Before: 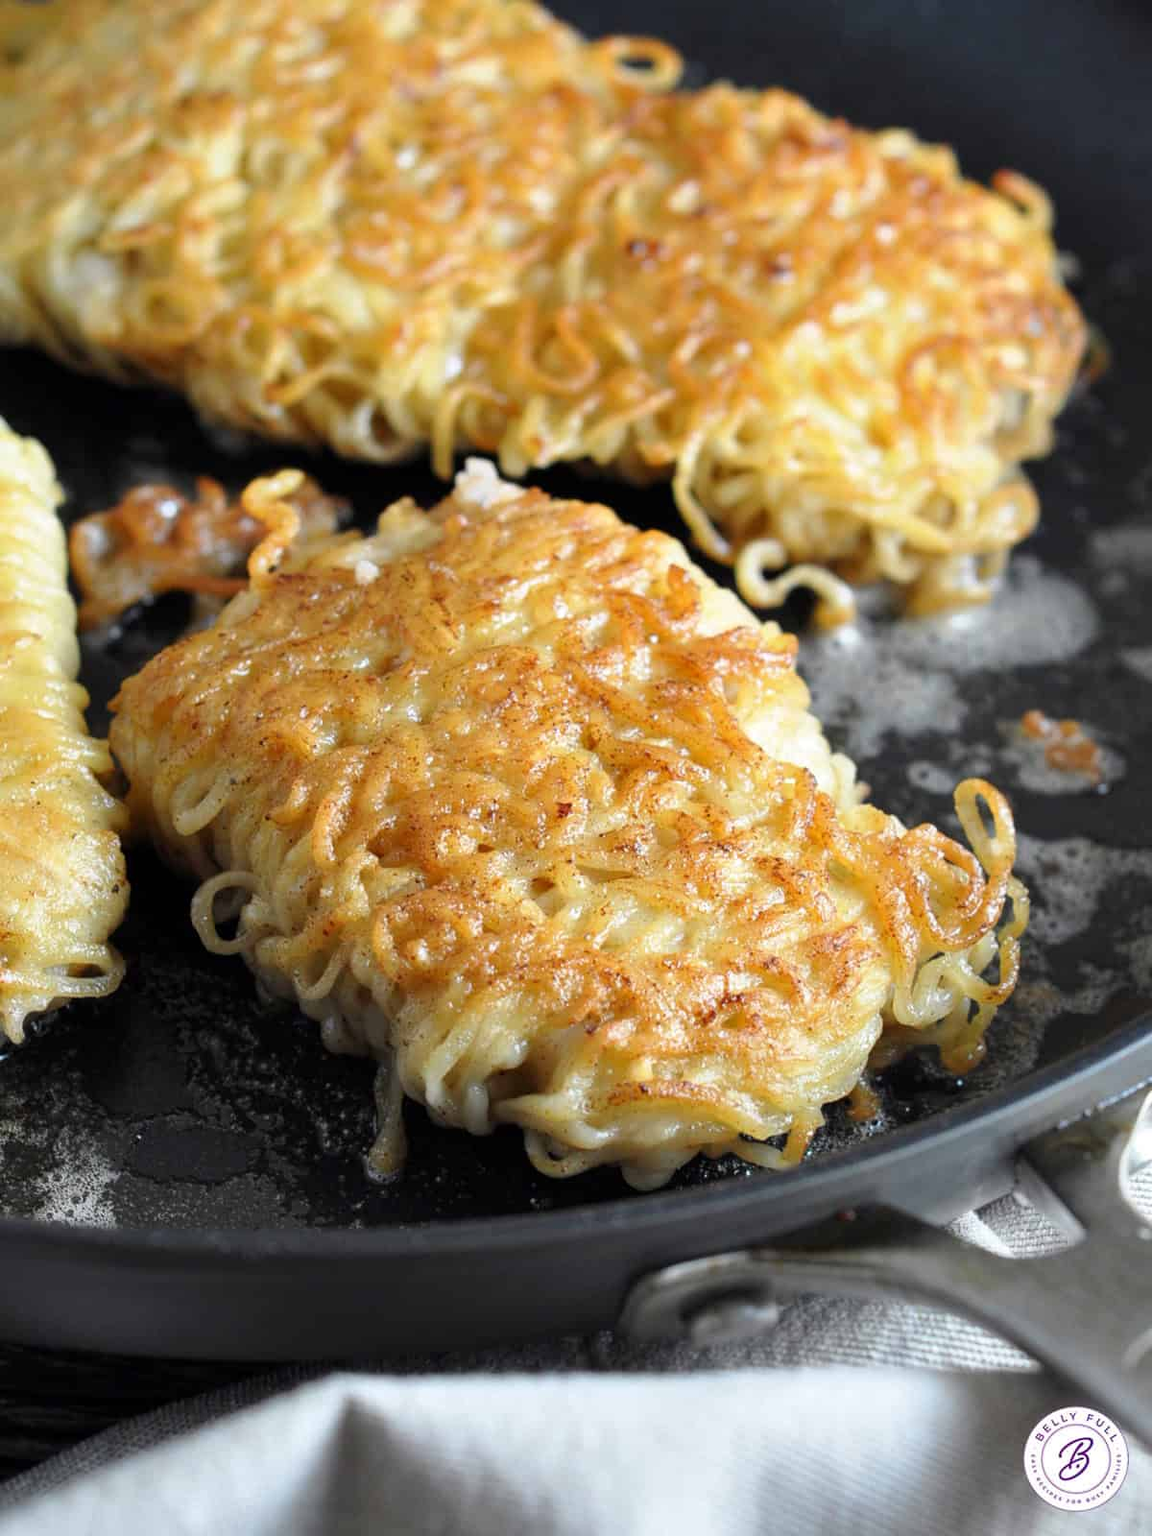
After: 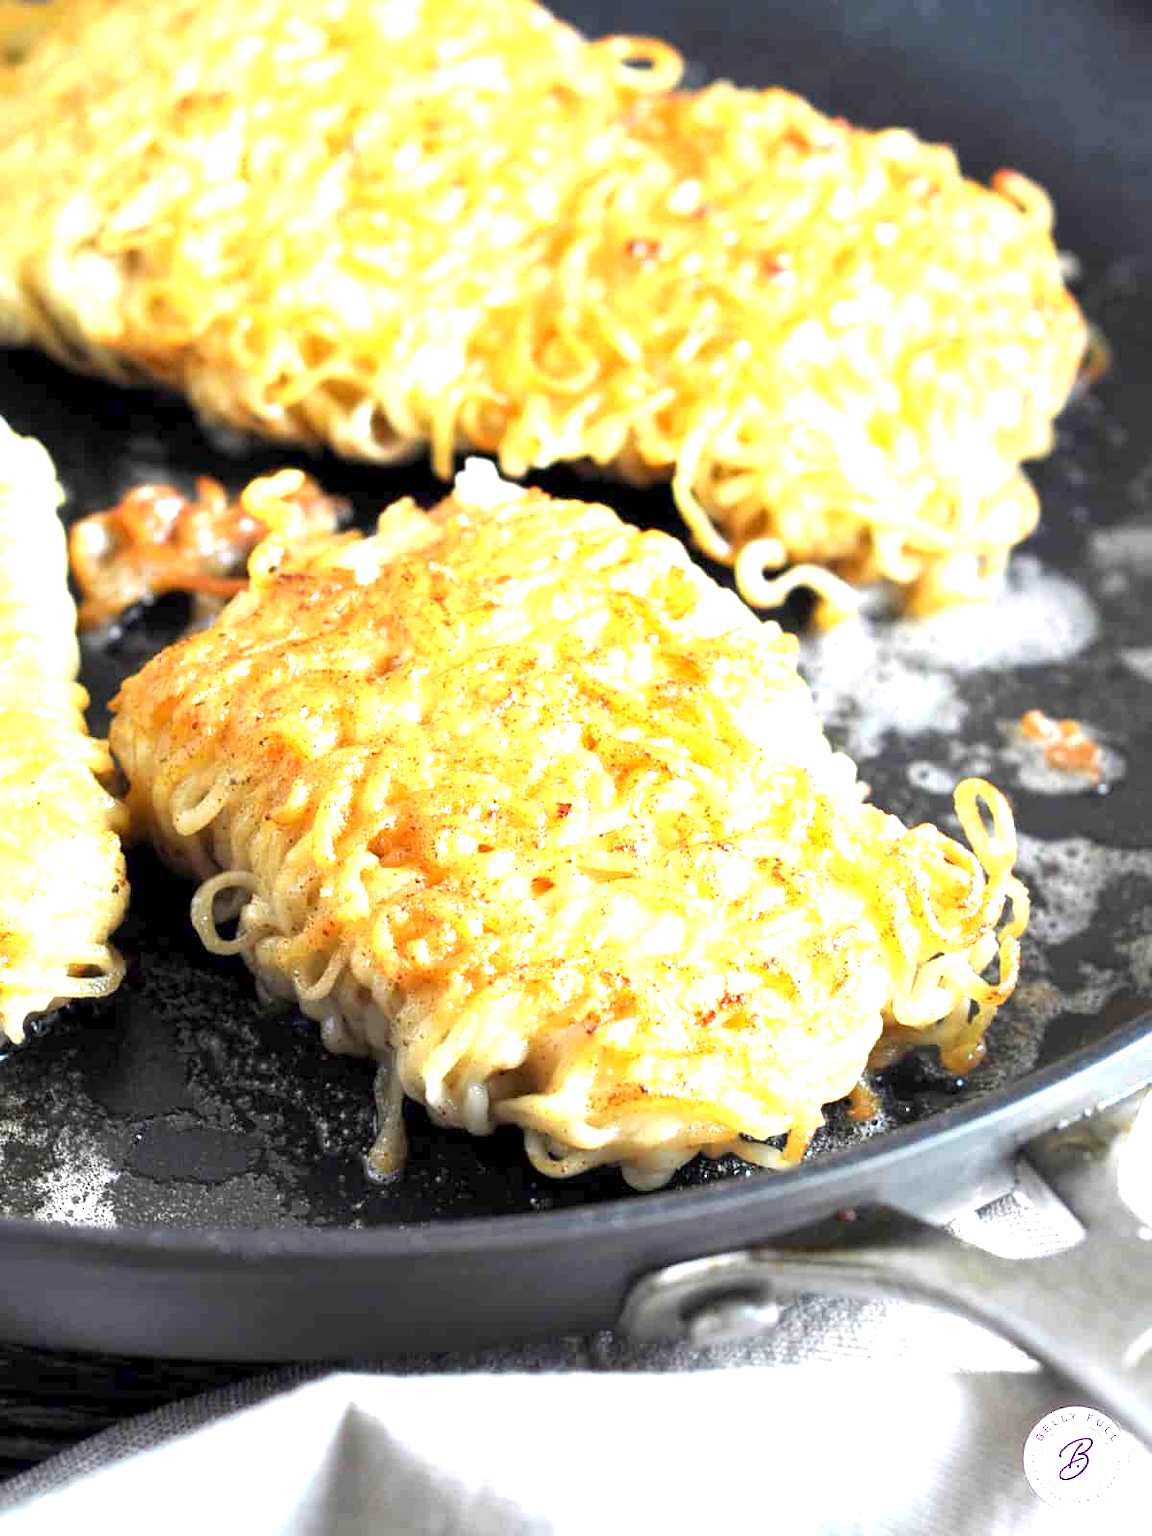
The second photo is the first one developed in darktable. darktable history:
exposure: black level correction 0.001, exposure 1.736 EV, compensate highlight preservation false
